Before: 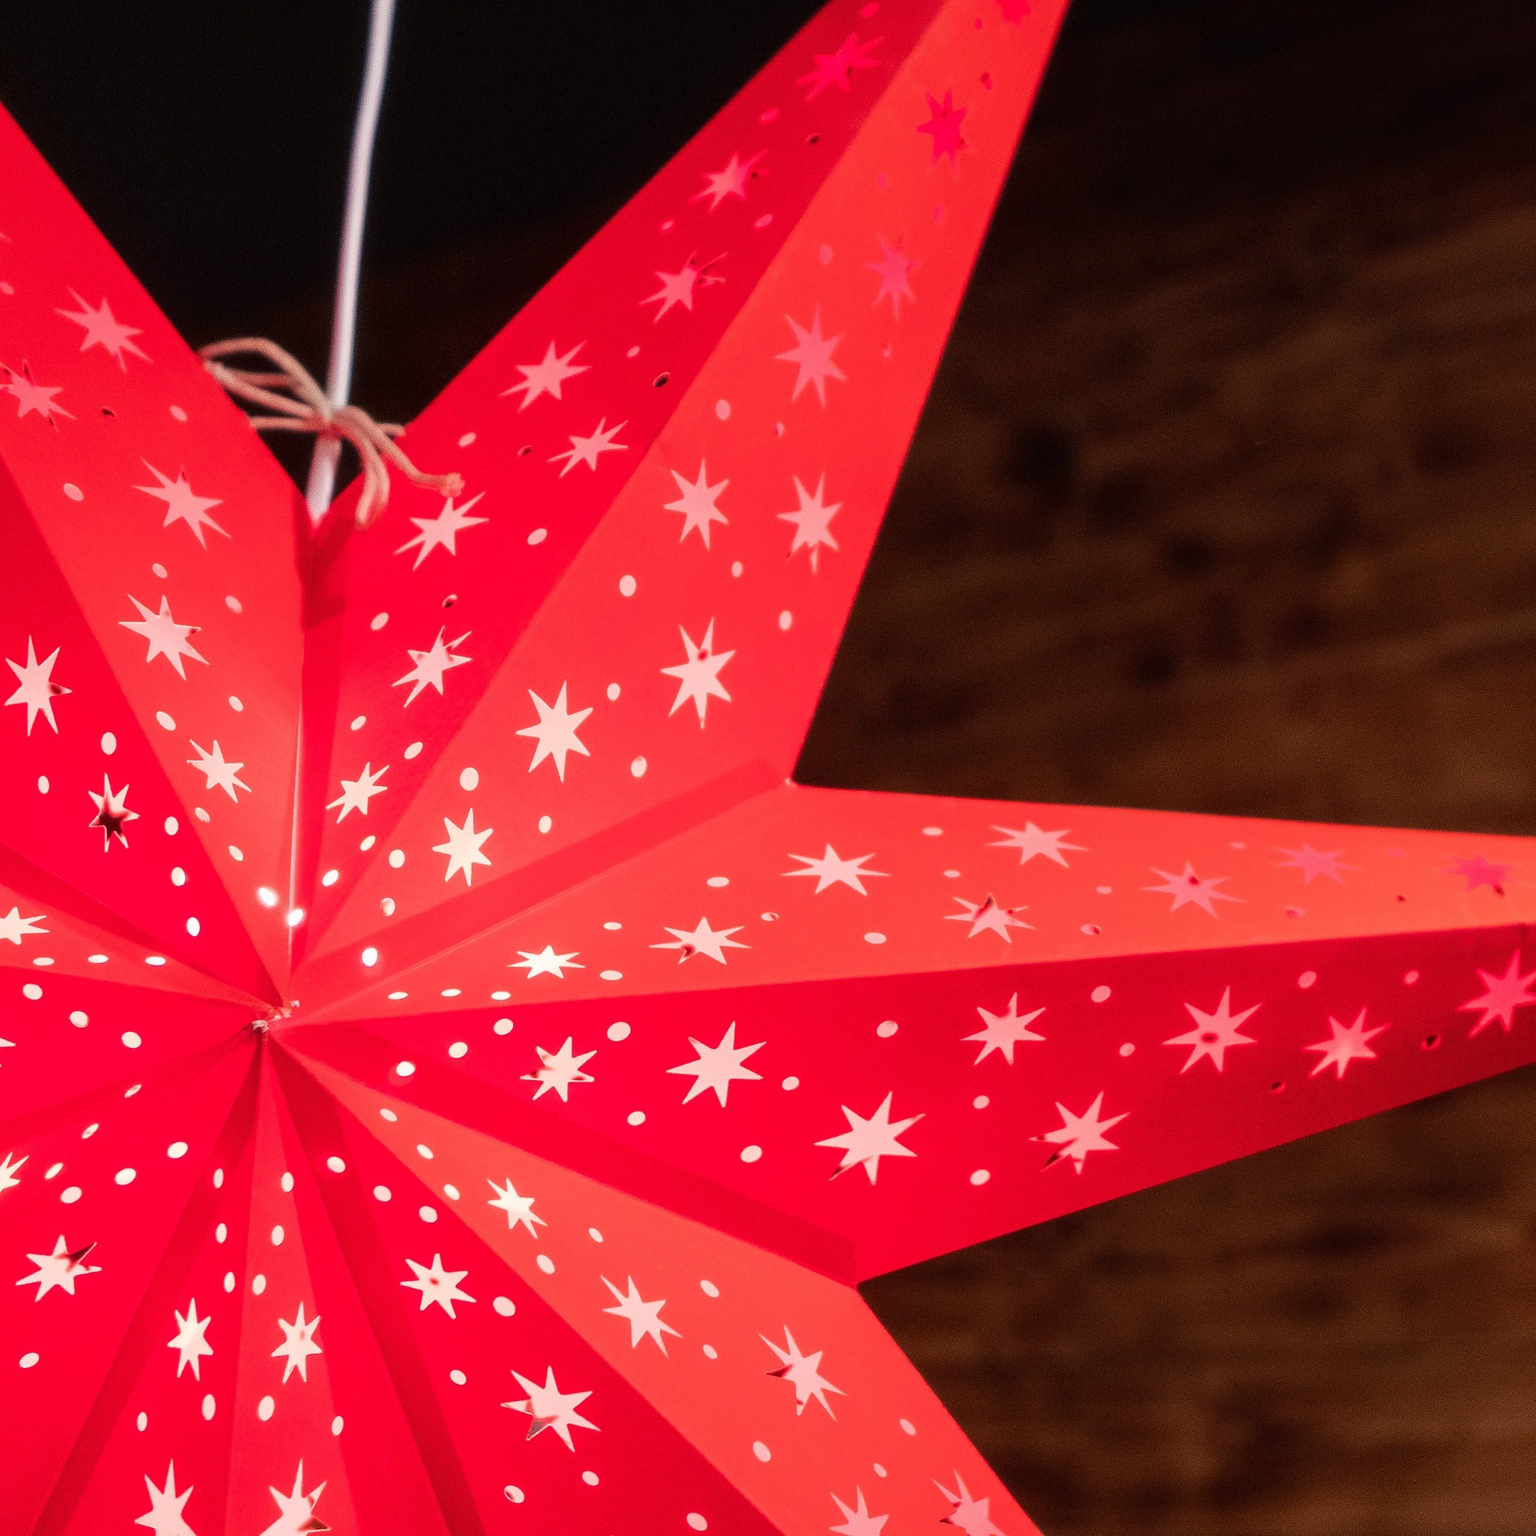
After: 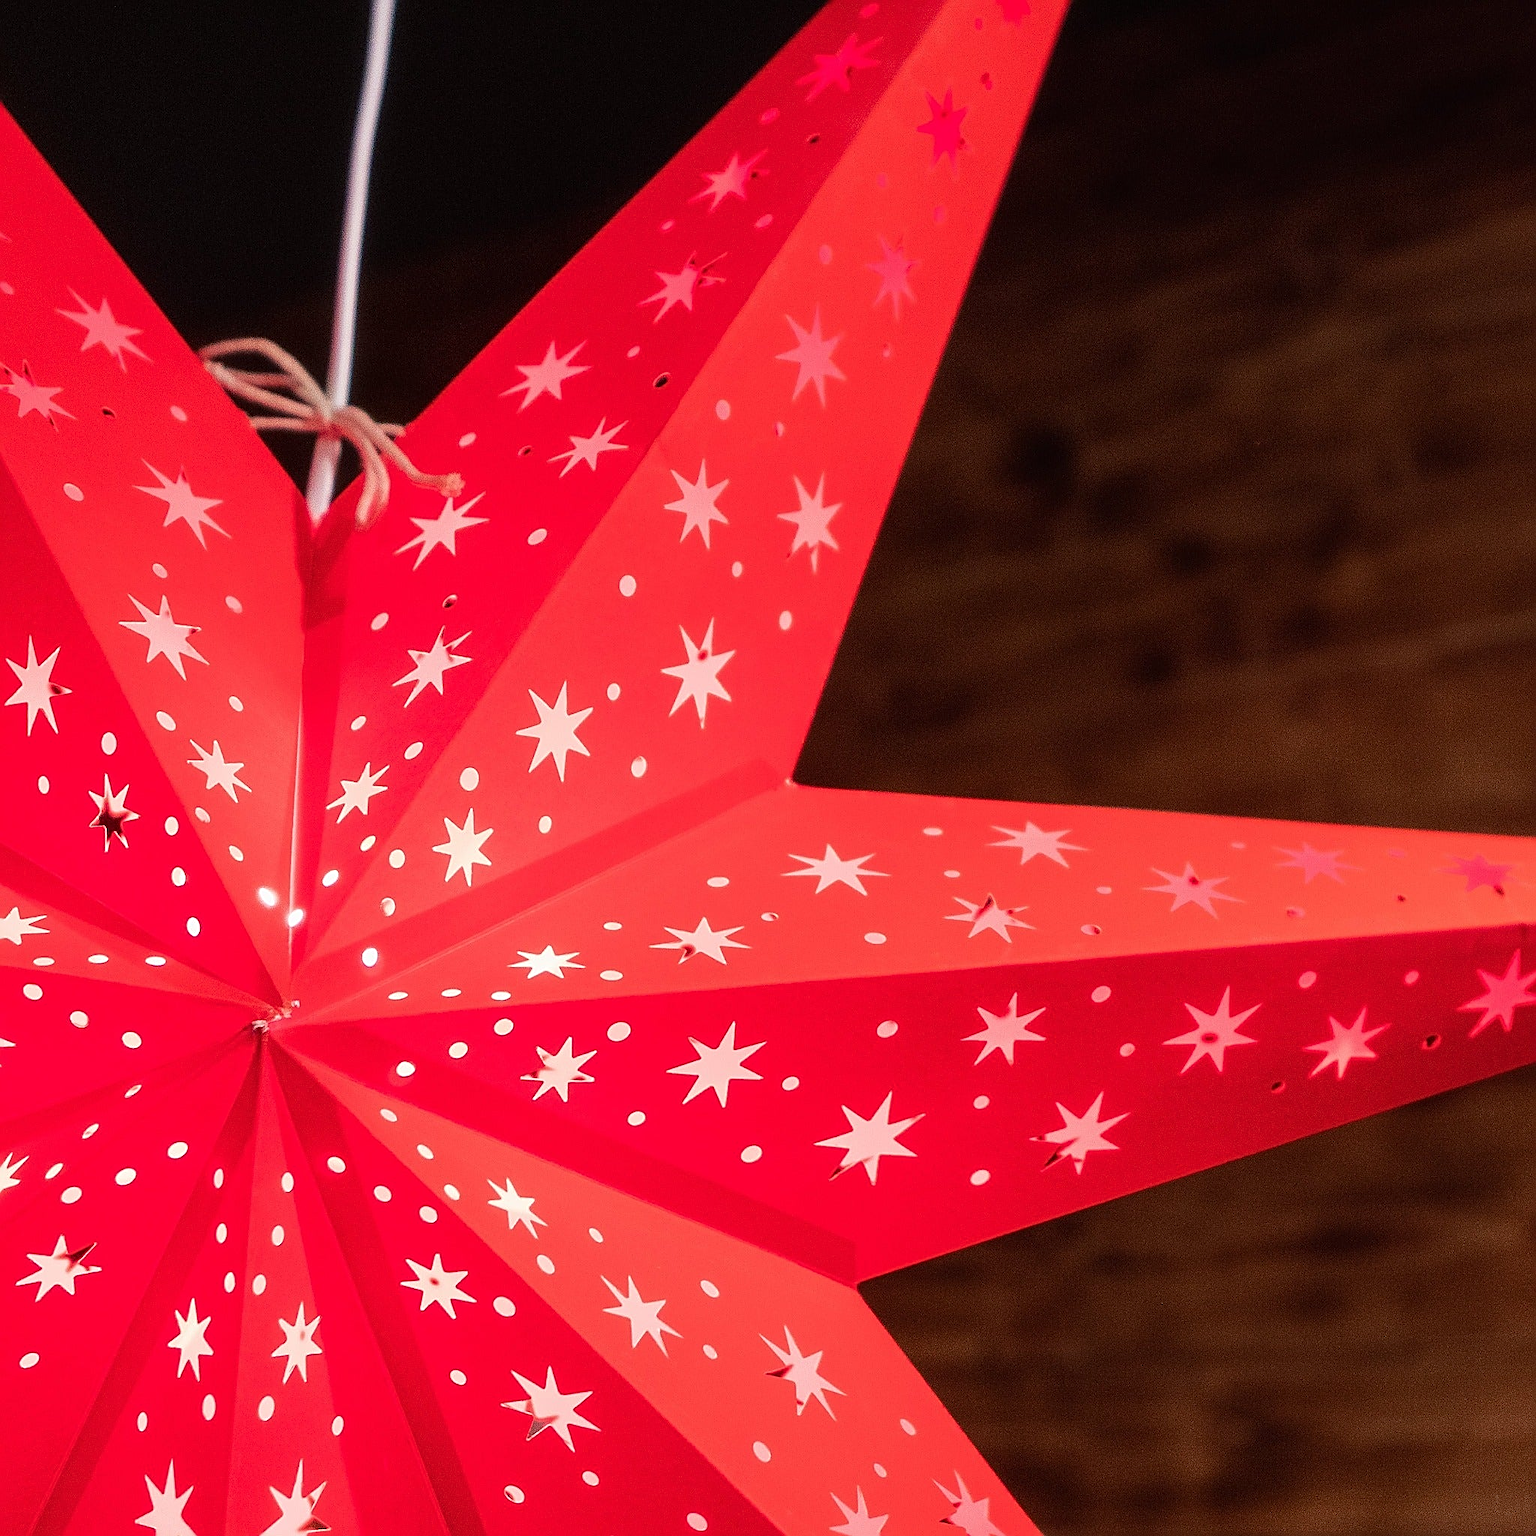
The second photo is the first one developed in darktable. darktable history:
sharpen: amount 0.899
